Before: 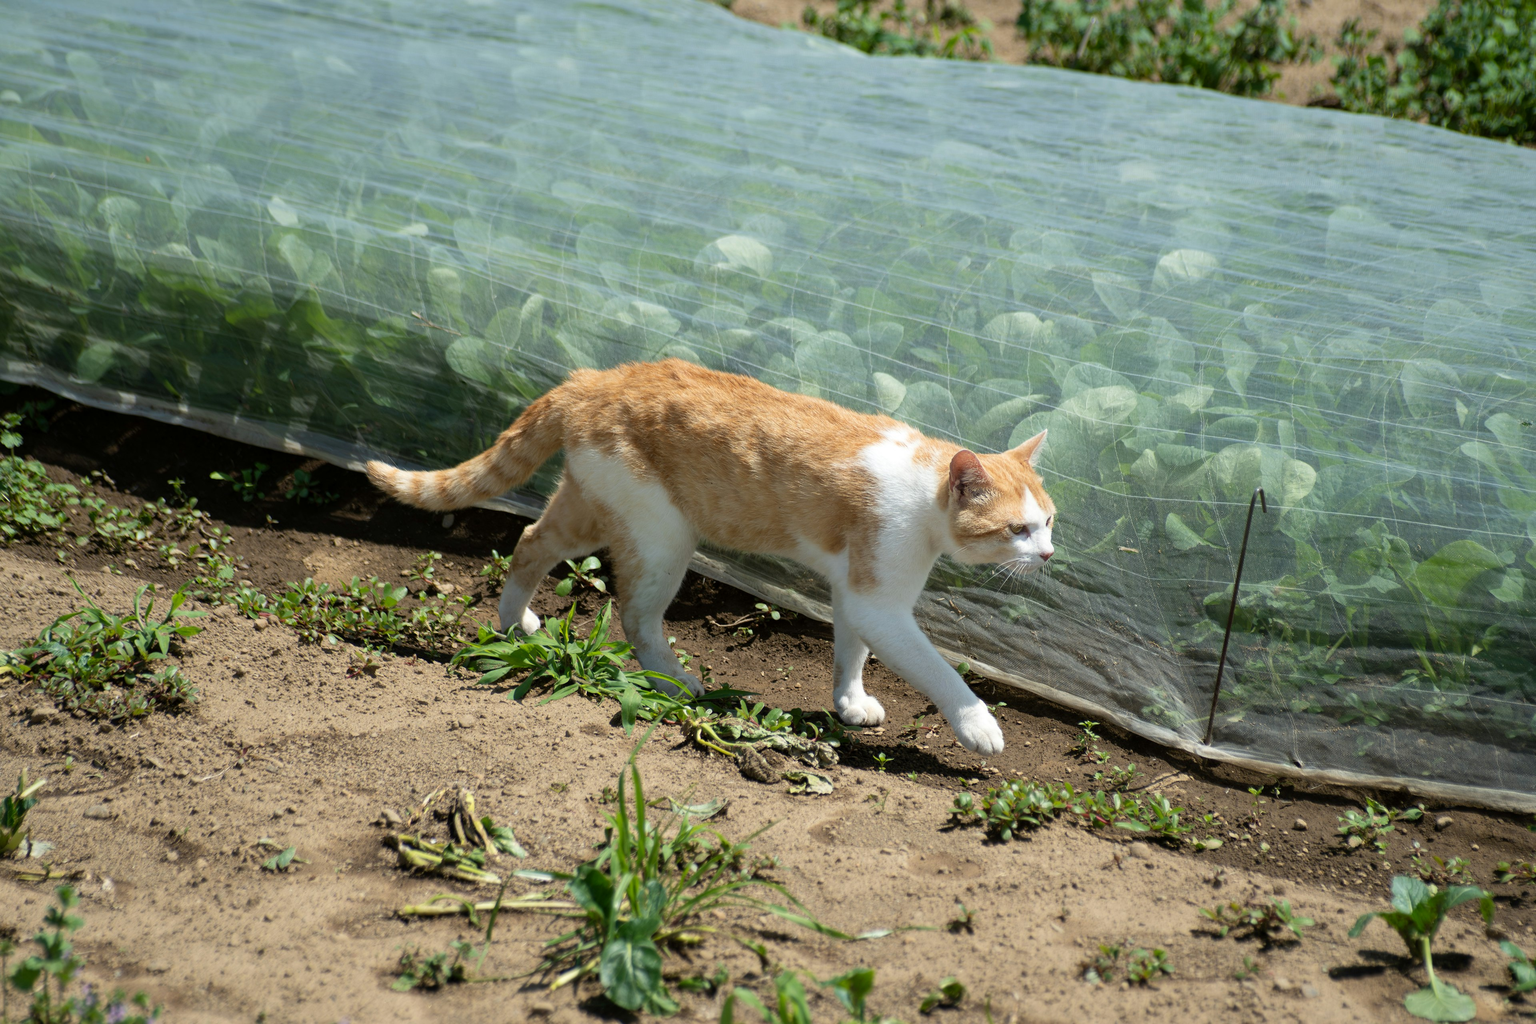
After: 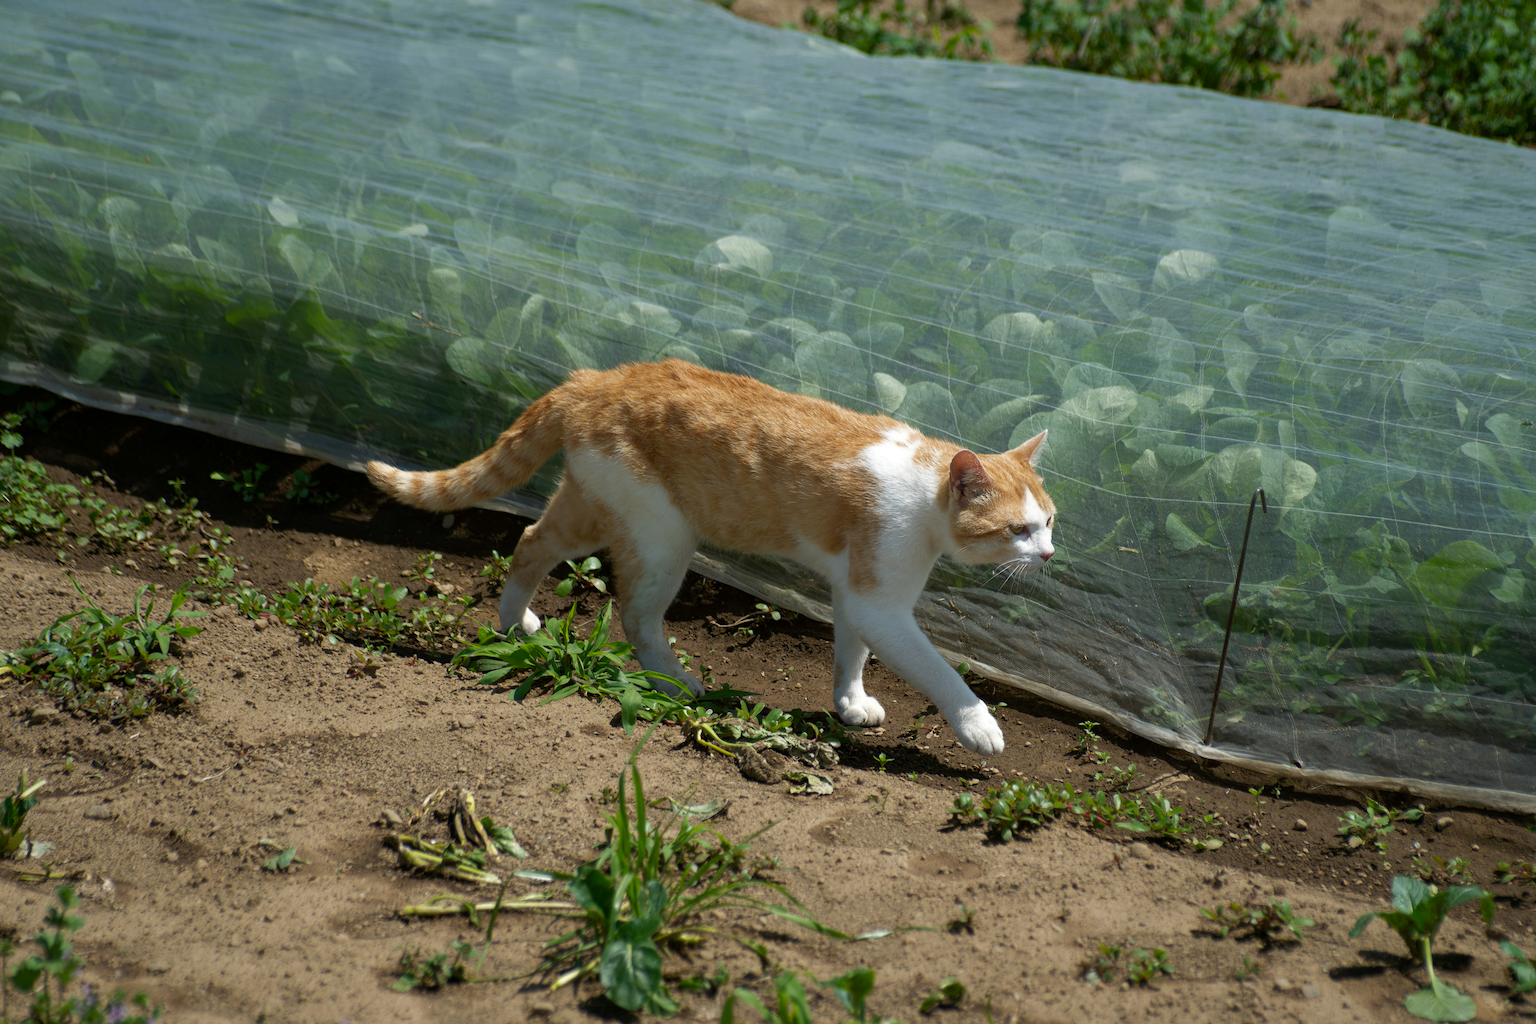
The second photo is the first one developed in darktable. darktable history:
tone curve: curves: ch0 [(0, 0) (0.797, 0.684) (1, 1)], color space Lab, independent channels, preserve colors none
